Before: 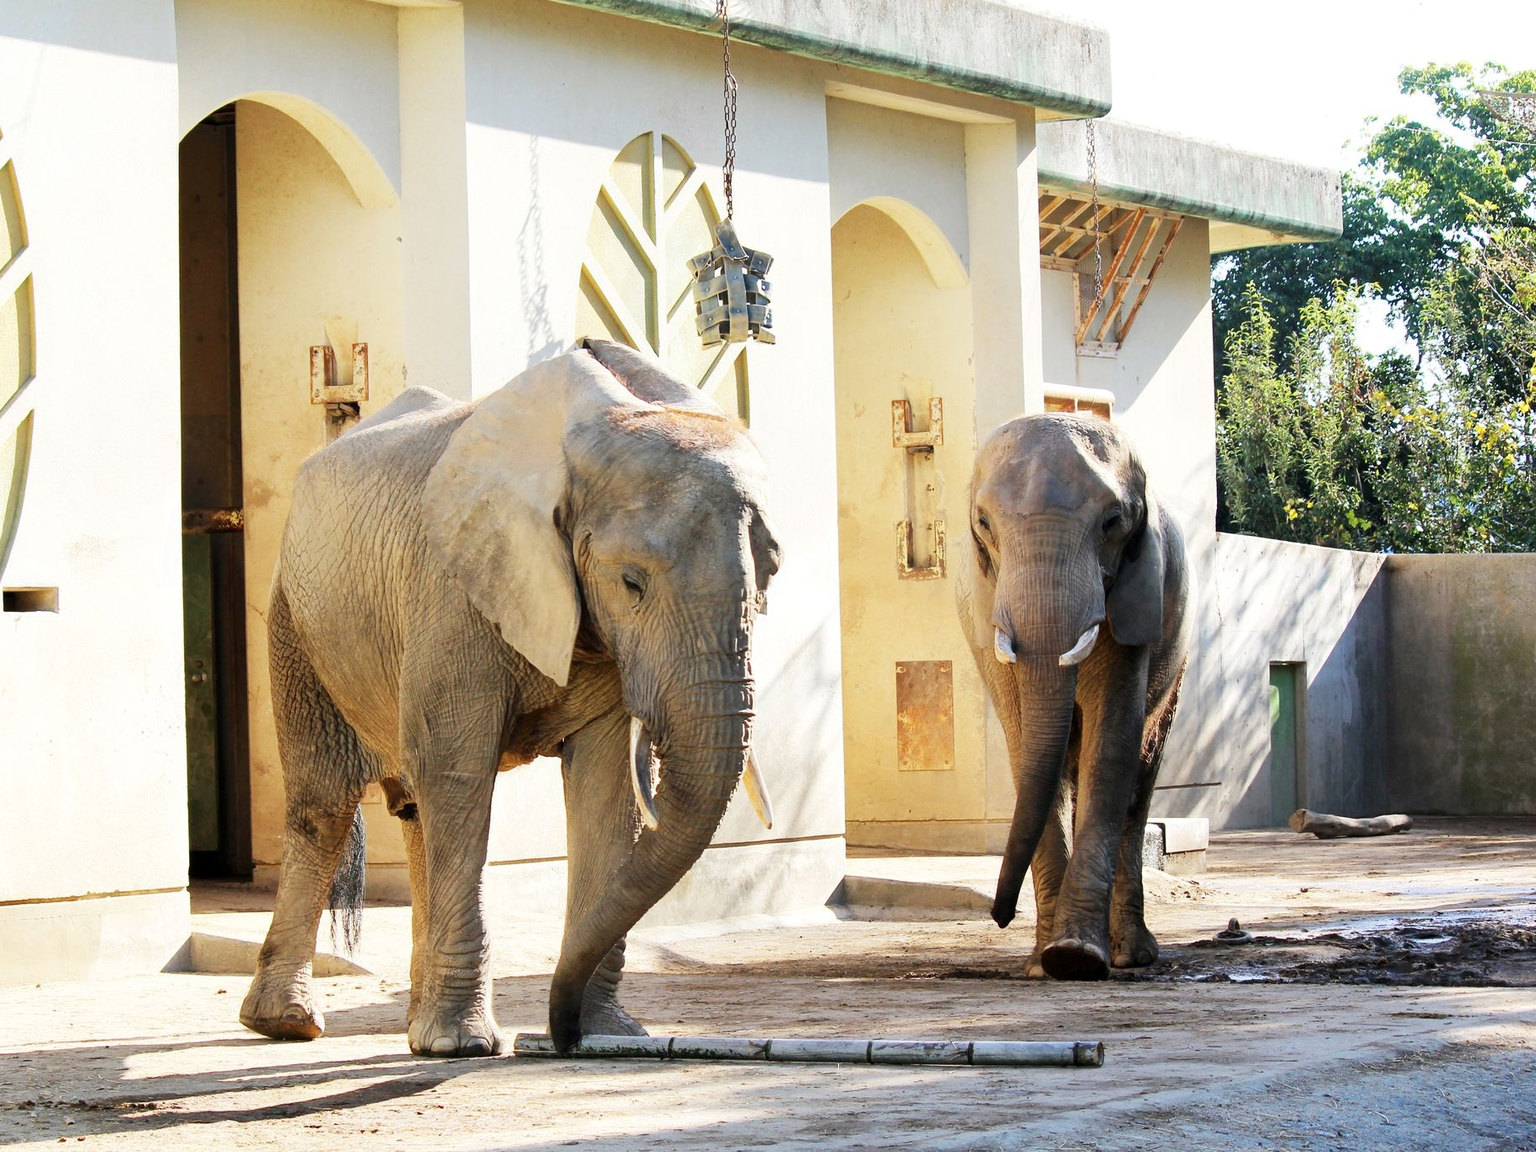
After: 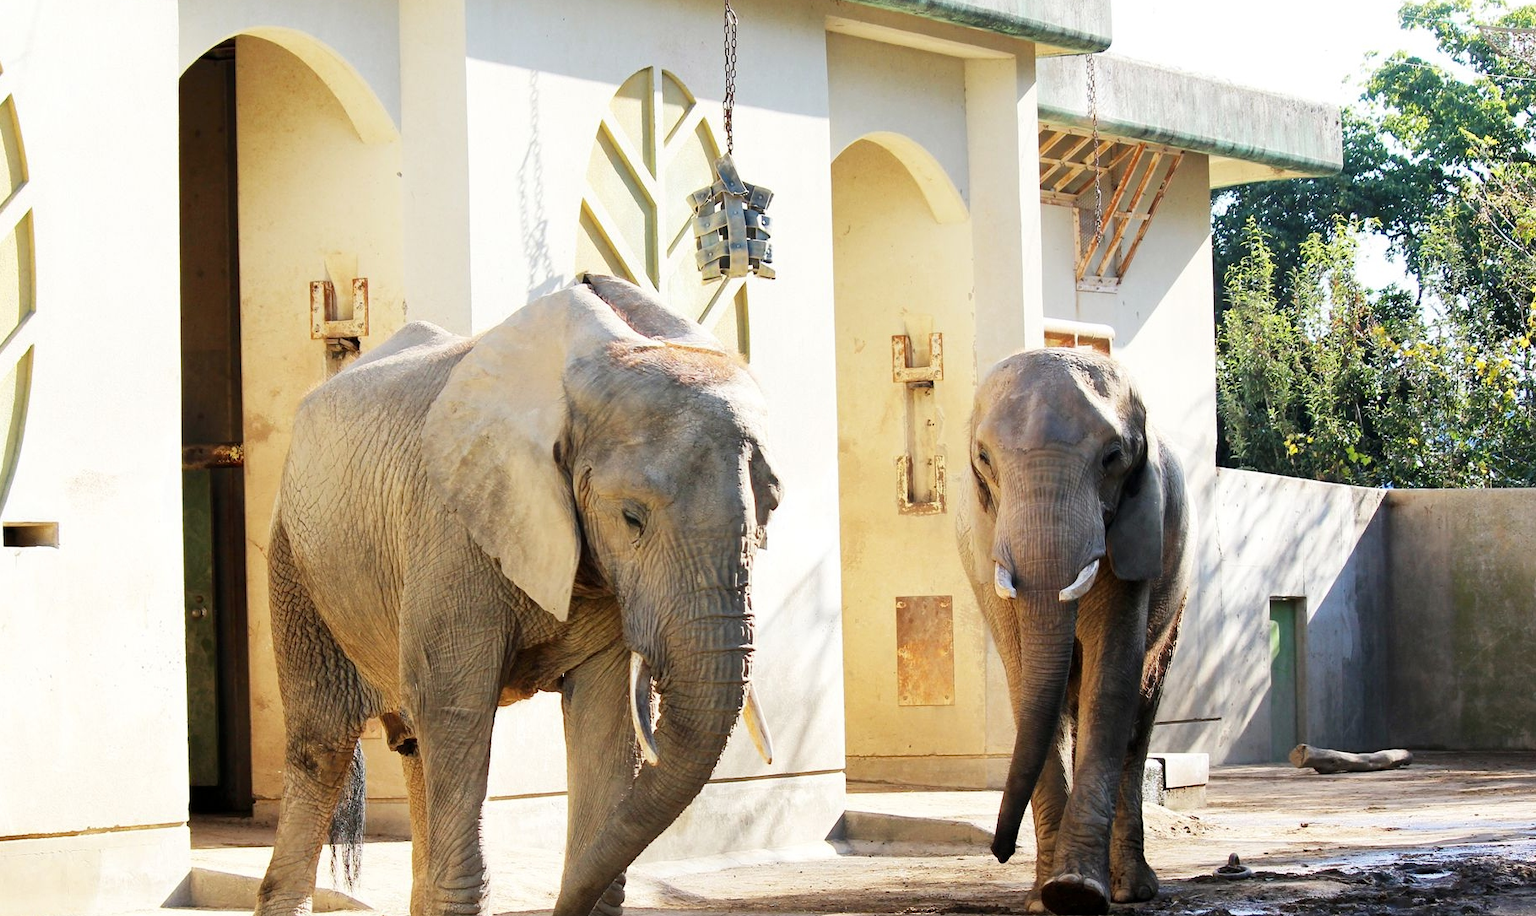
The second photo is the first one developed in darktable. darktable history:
crop and rotate: top 5.669%, bottom 14.762%
